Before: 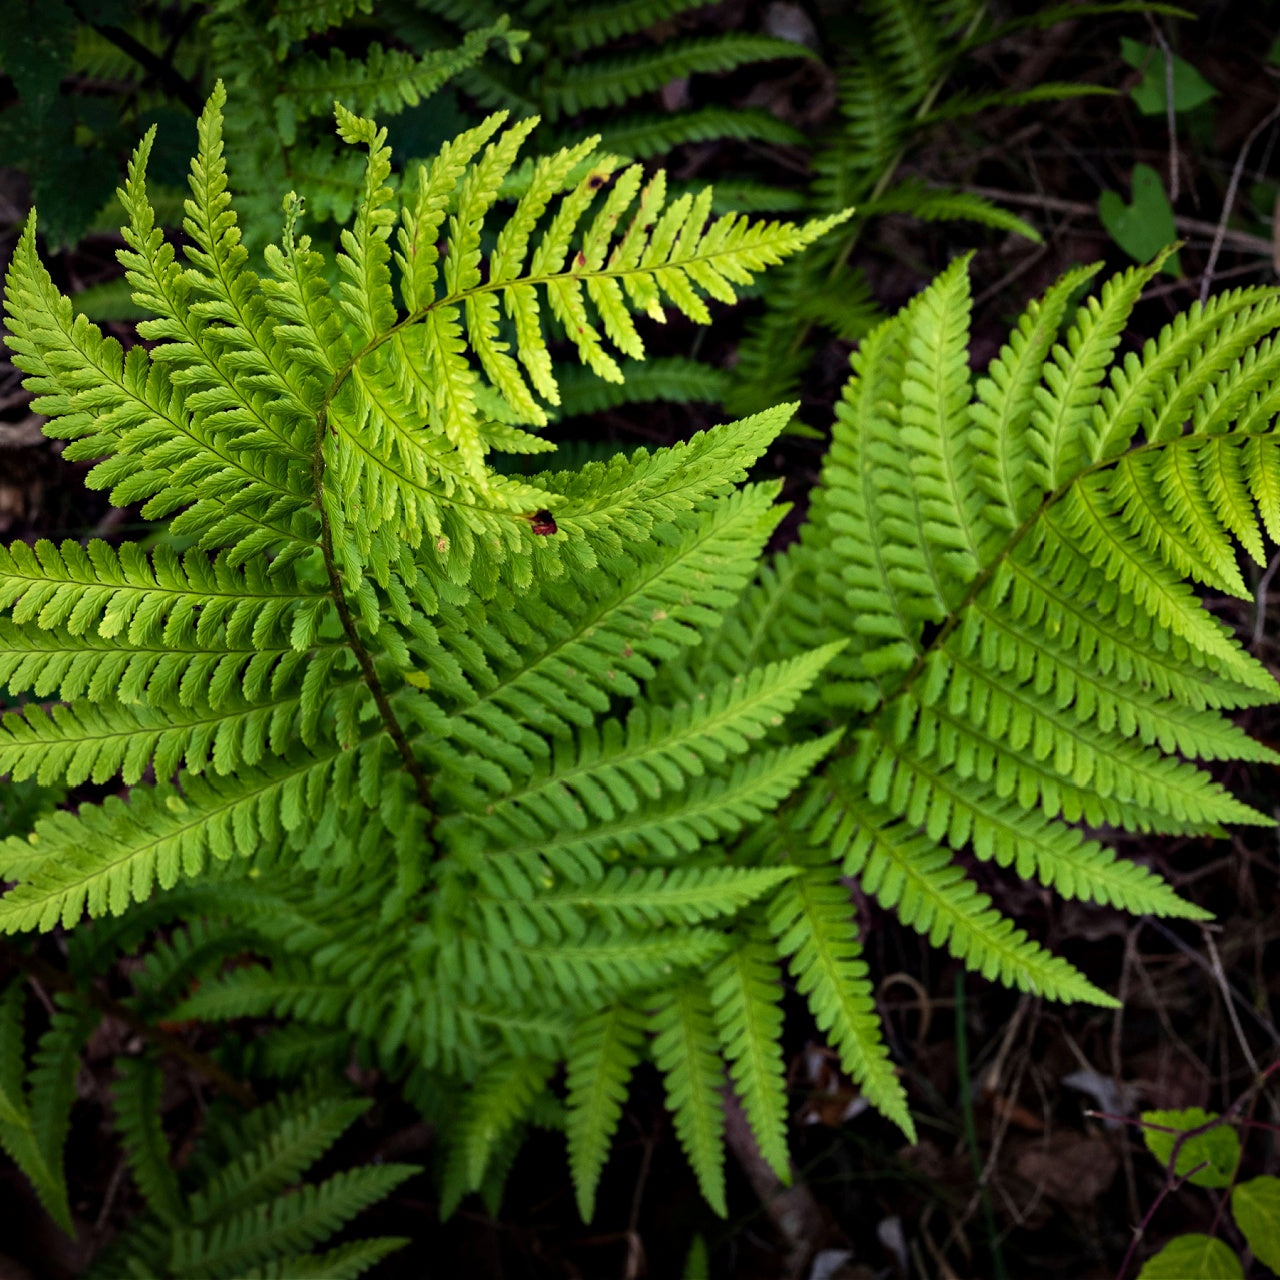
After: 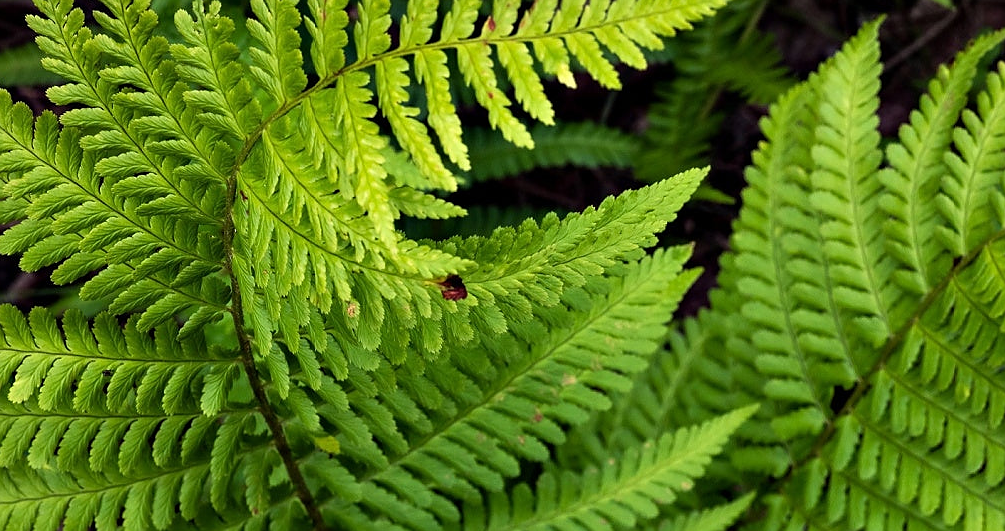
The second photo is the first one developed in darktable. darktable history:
crop: left 7.036%, top 18.398%, right 14.379%, bottom 40.043%
sharpen: radius 0.969, amount 0.604
